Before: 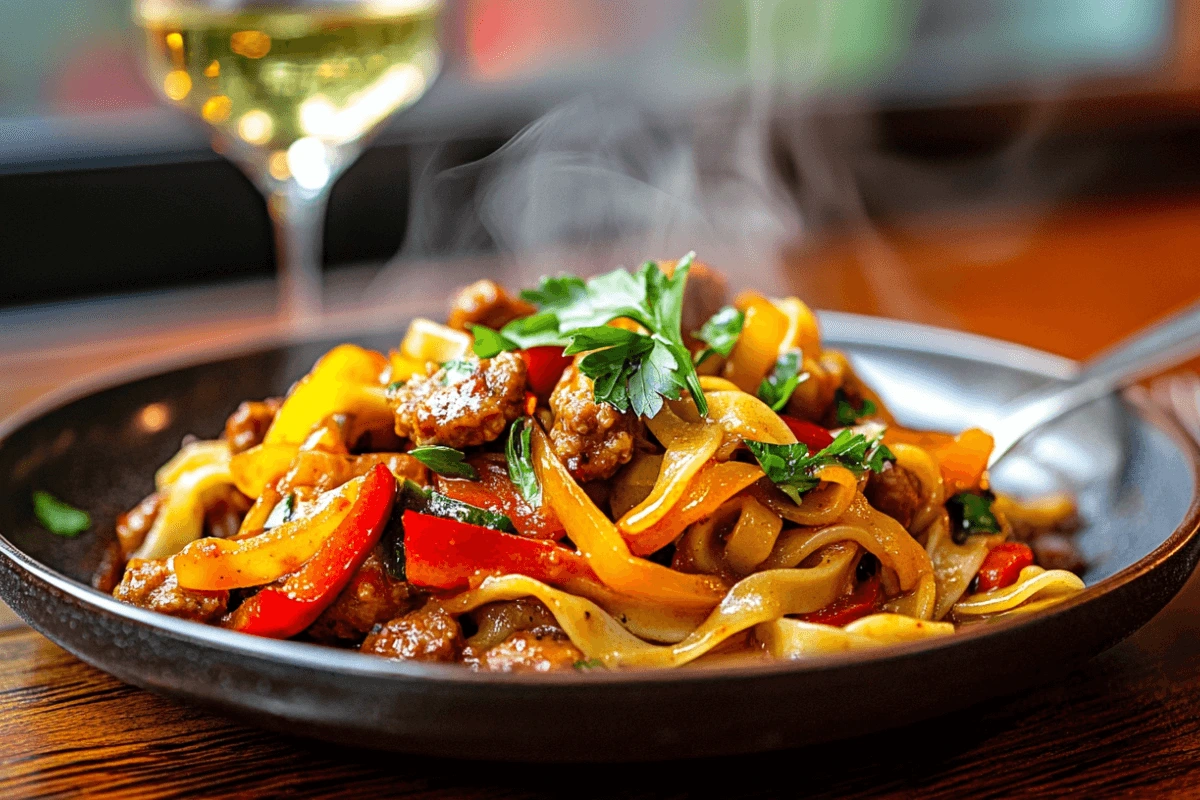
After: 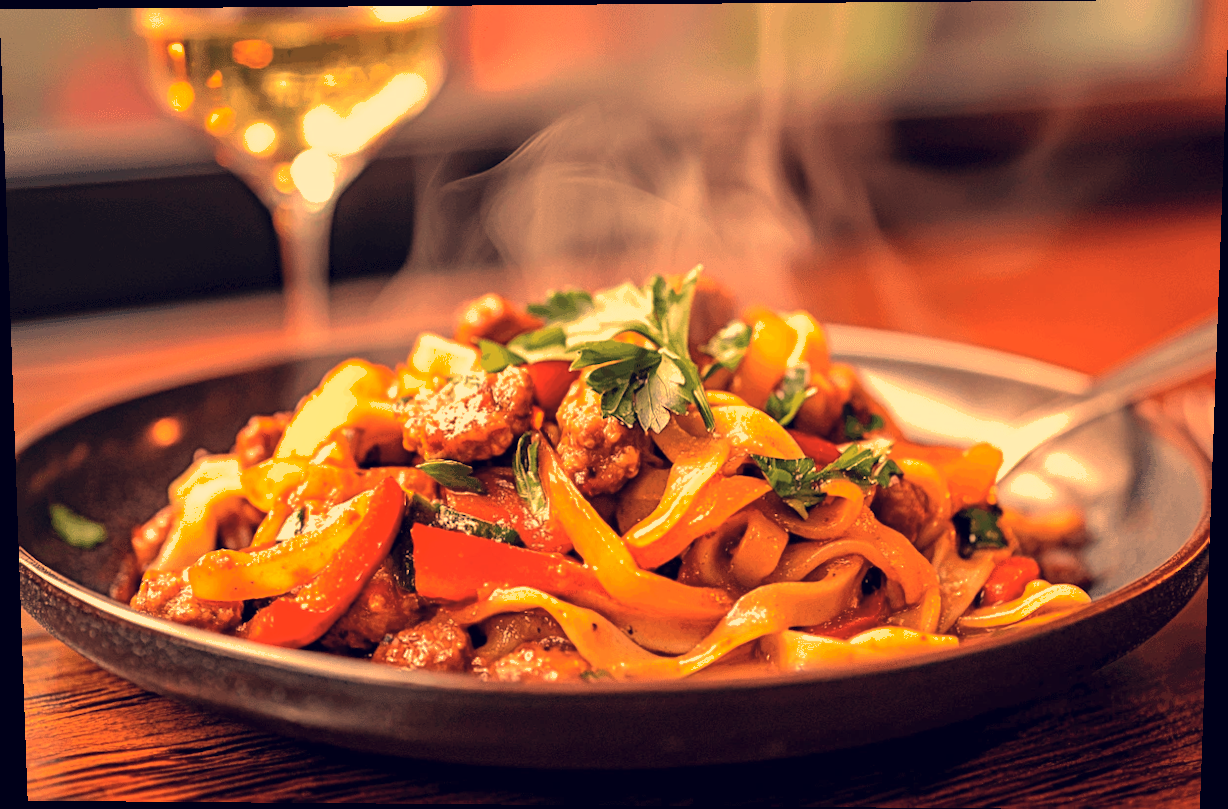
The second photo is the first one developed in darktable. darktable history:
shadows and highlights: shadows 30
white balance: red 1.467, blue 0.684
rotate and perspective: lens shift (vertical) 0.048, lens shift (horizontal) -0.024, automatic cropping off
color correction: highlights a* 19.59, highlights b* 27.49, shadows a* 3.46, shadows b* -17.28, saturation 0.73
